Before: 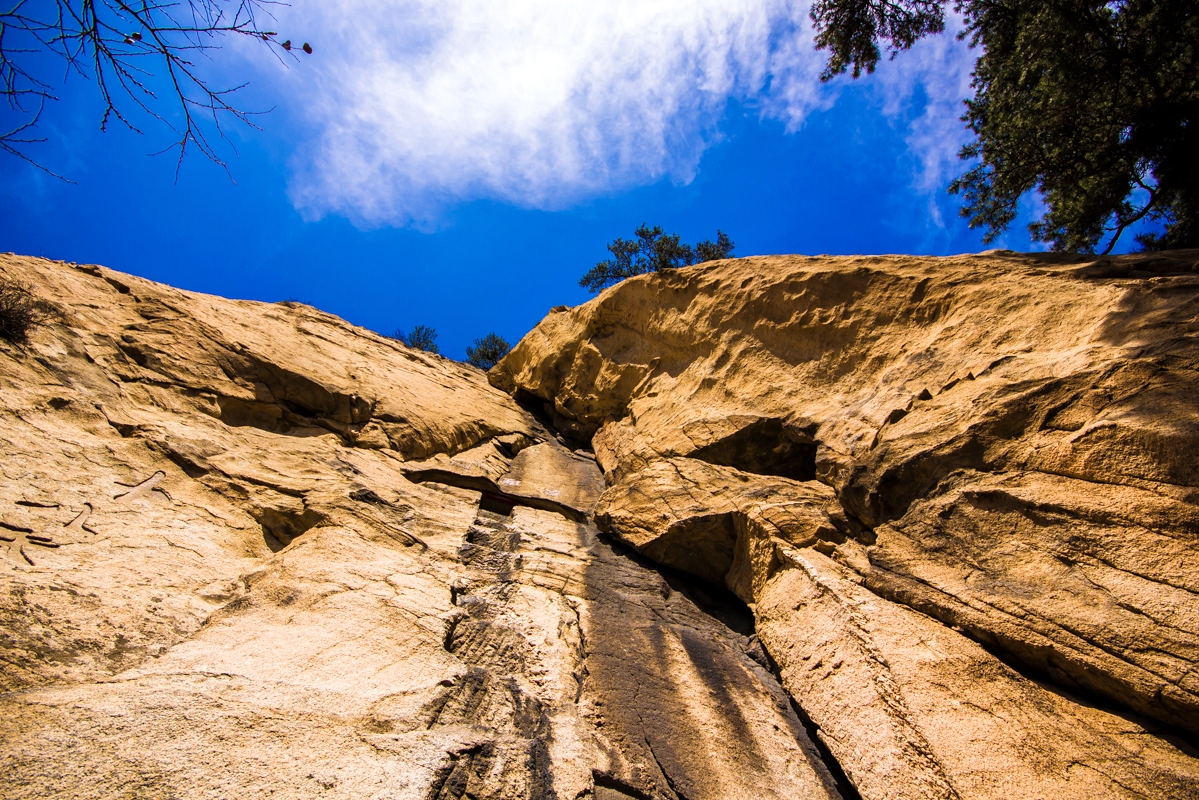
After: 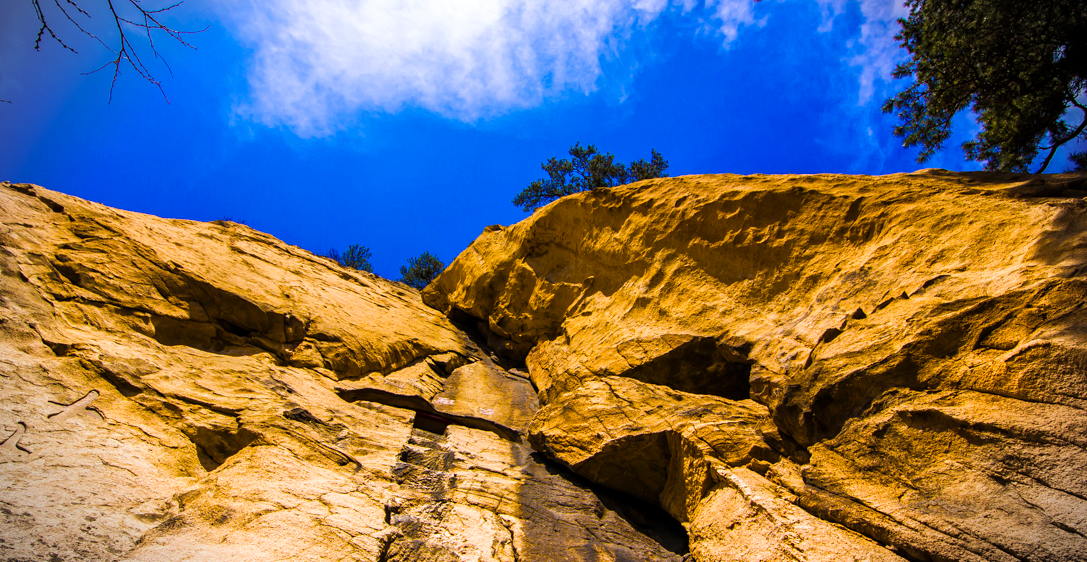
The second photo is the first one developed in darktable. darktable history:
color balance rgb: linear chroma grading › global chroma 1.692%, linear chroma grading › mid-tones -1.143%, perceptual saturation grading › global saturation 29.913%, global vibrance 20%
vignetting: fall-off start 90.75%, fall-off radius 38.37%, width/height ratio 1.216, shape 1.3, unbound false
crop: left 5.529%, top 10.22%, right 3.81%, bottom 19.468%
